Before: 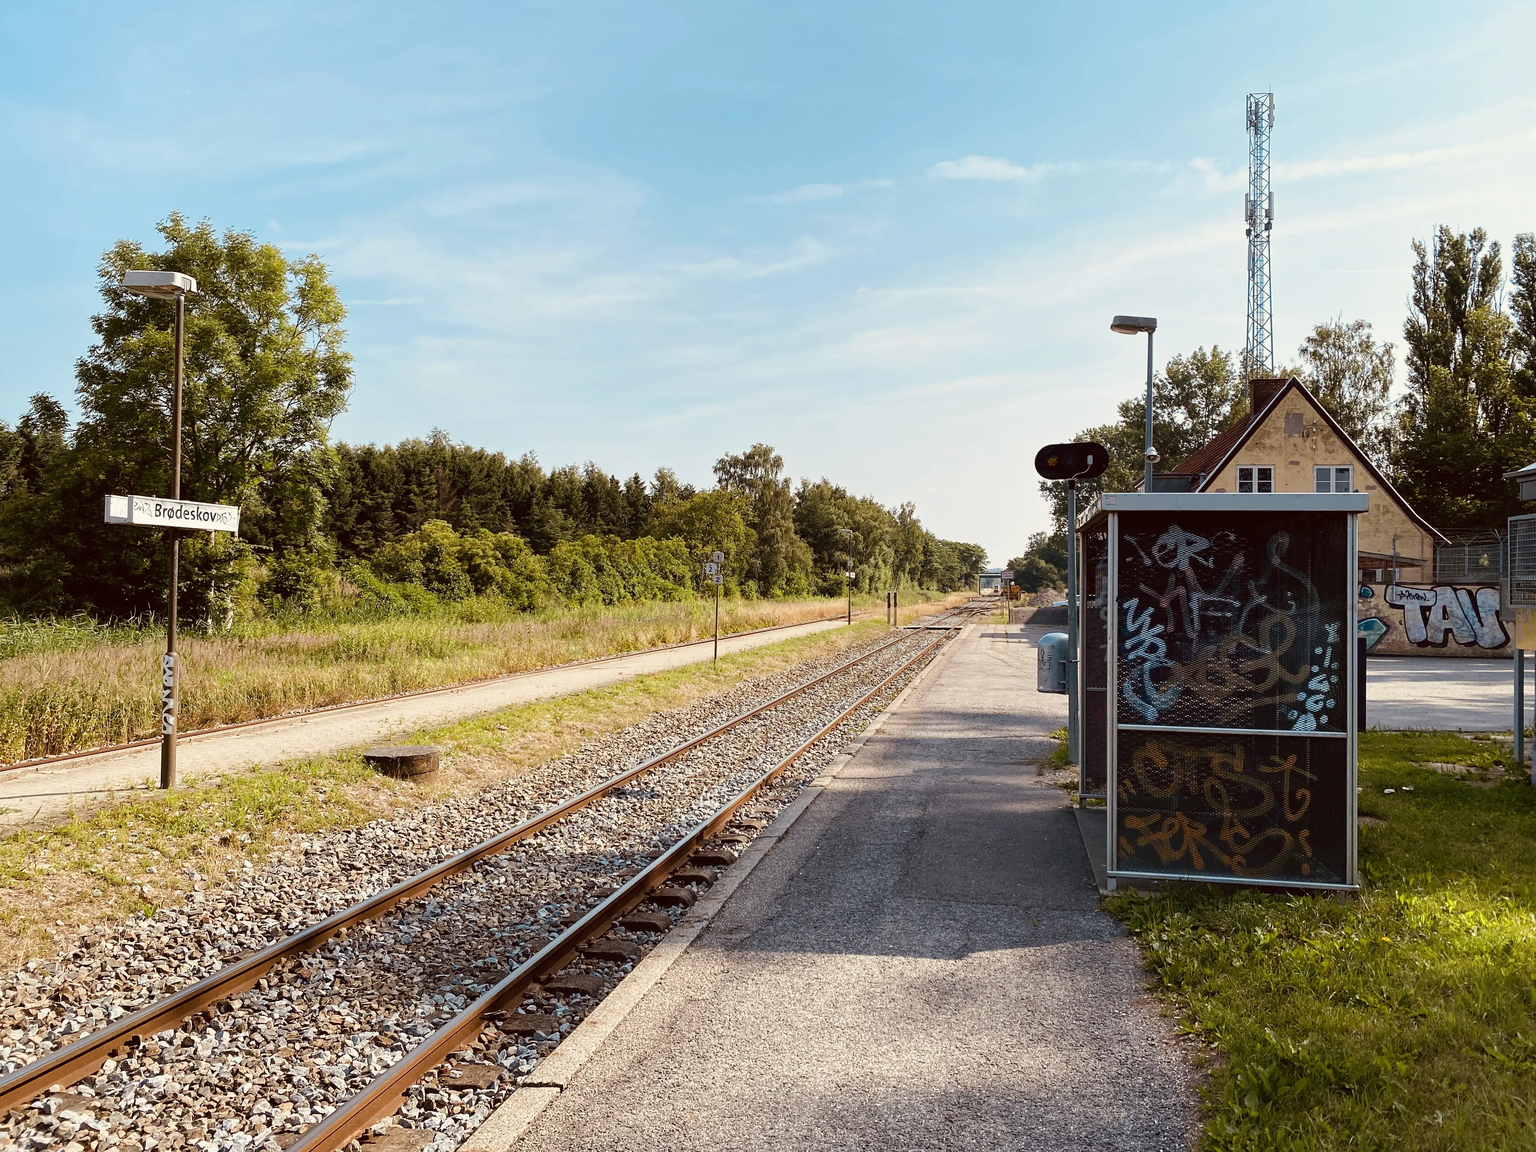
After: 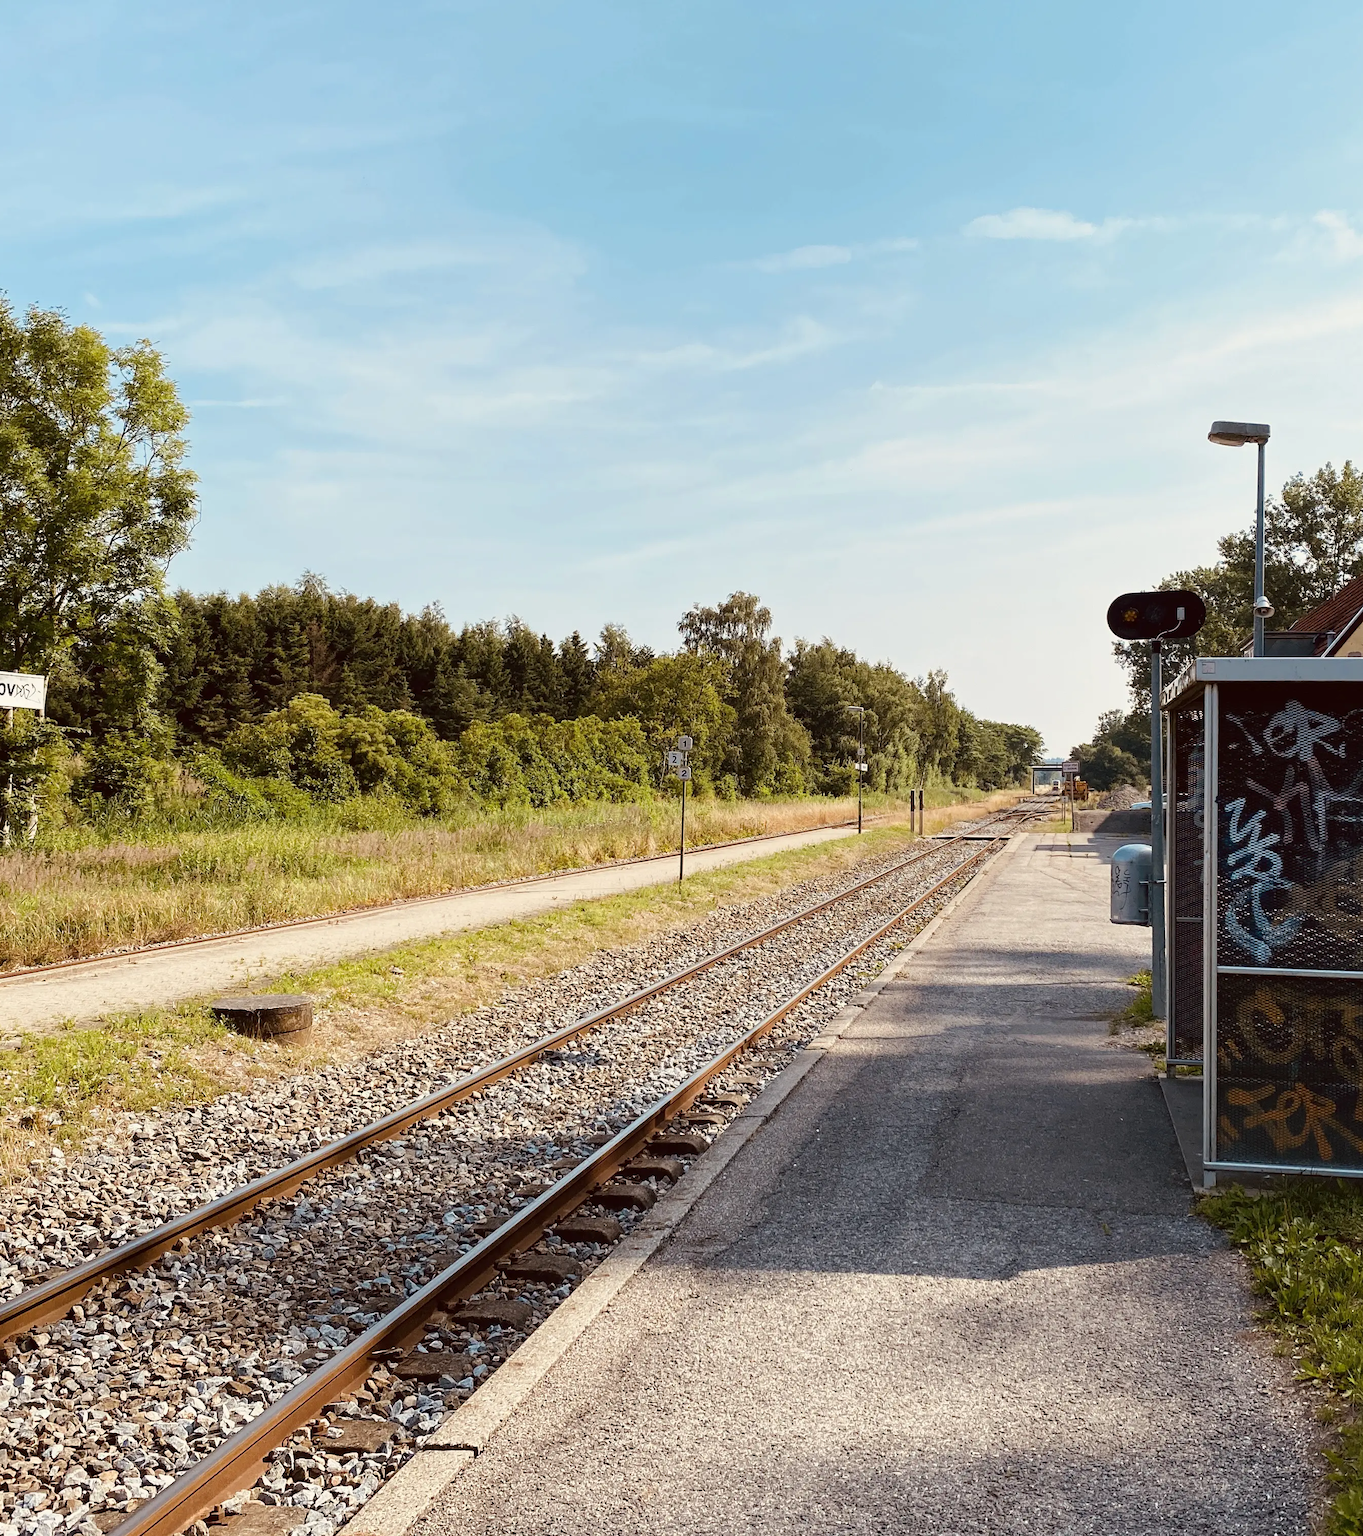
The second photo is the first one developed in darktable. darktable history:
crop and rotate: left 13.364%, right 20.047%
